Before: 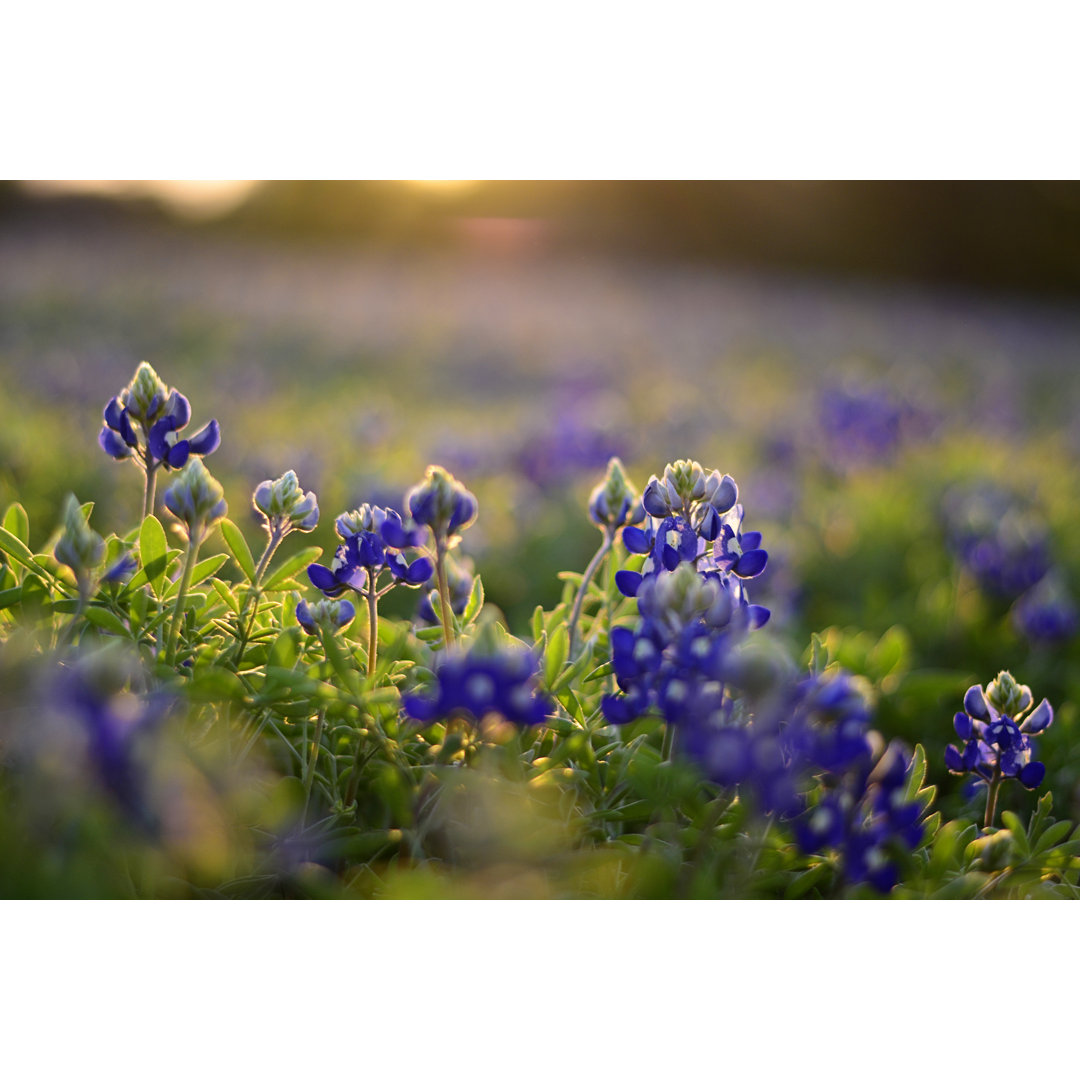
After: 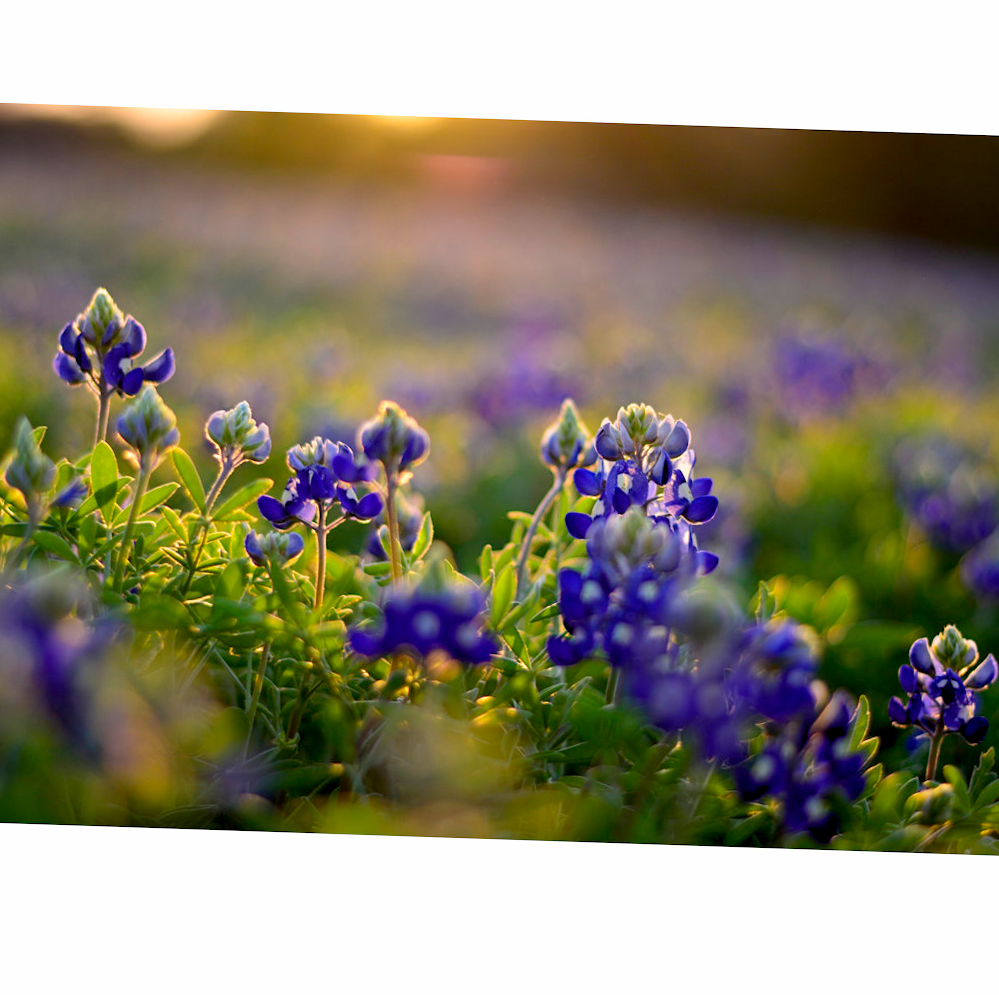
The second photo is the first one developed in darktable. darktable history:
crop and rotate: angle -1.88°, left 3.105%, top 4.239%, right 1.397%, bottom 0.649%
color balance rgb: global offset › luminance -0.484%, linear chroma grading › global chroma 8.316%, perceptual saturation grading › global saturation 0.365%
